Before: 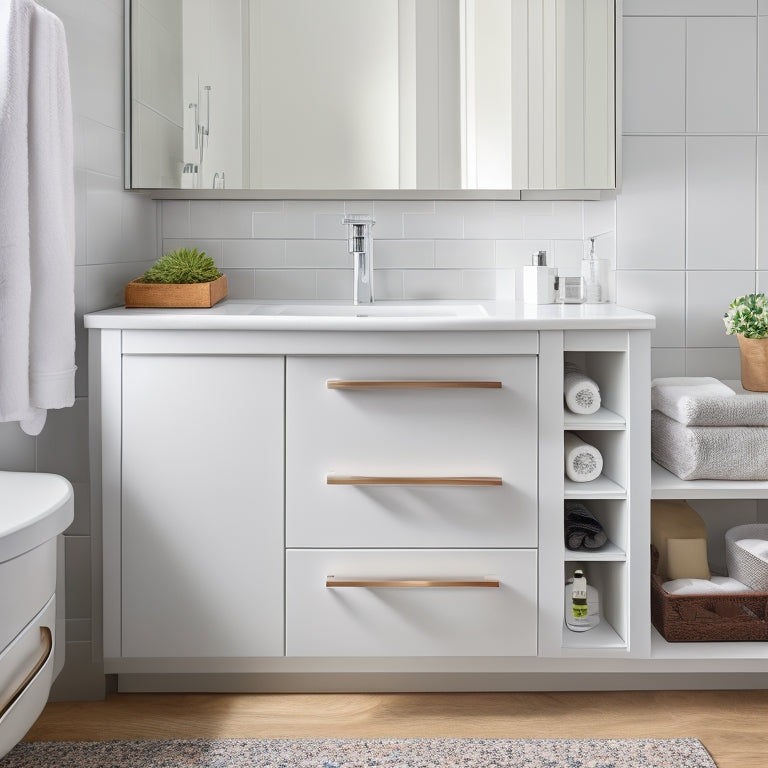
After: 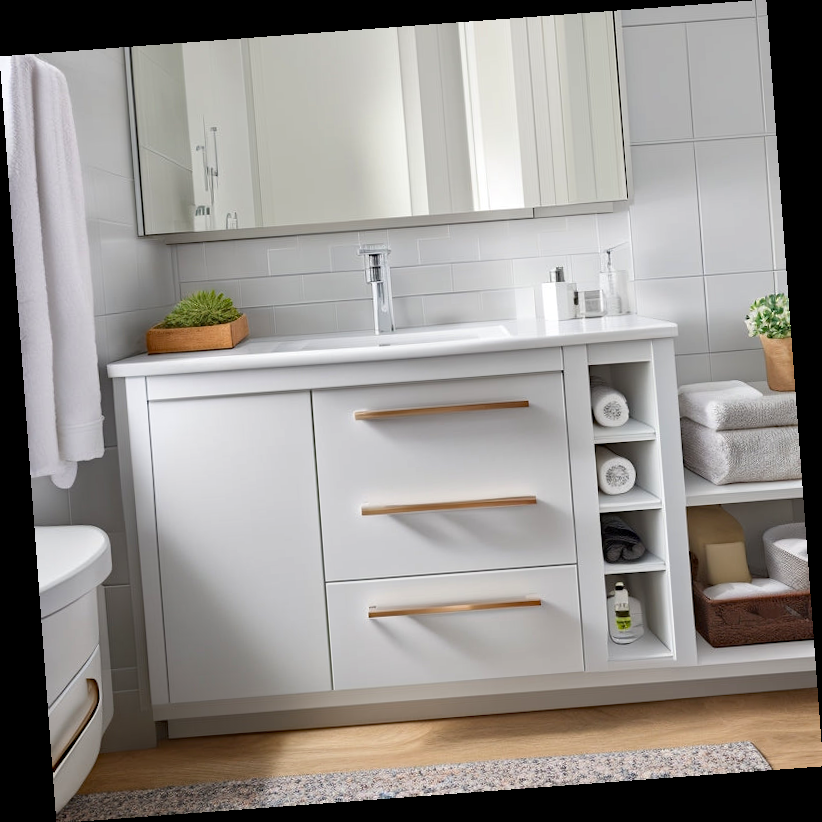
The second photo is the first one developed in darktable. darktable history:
haze removal: compatibility mode true, adaptive false
rotate and perspective: rotation -4.25°, automatic cropping off
